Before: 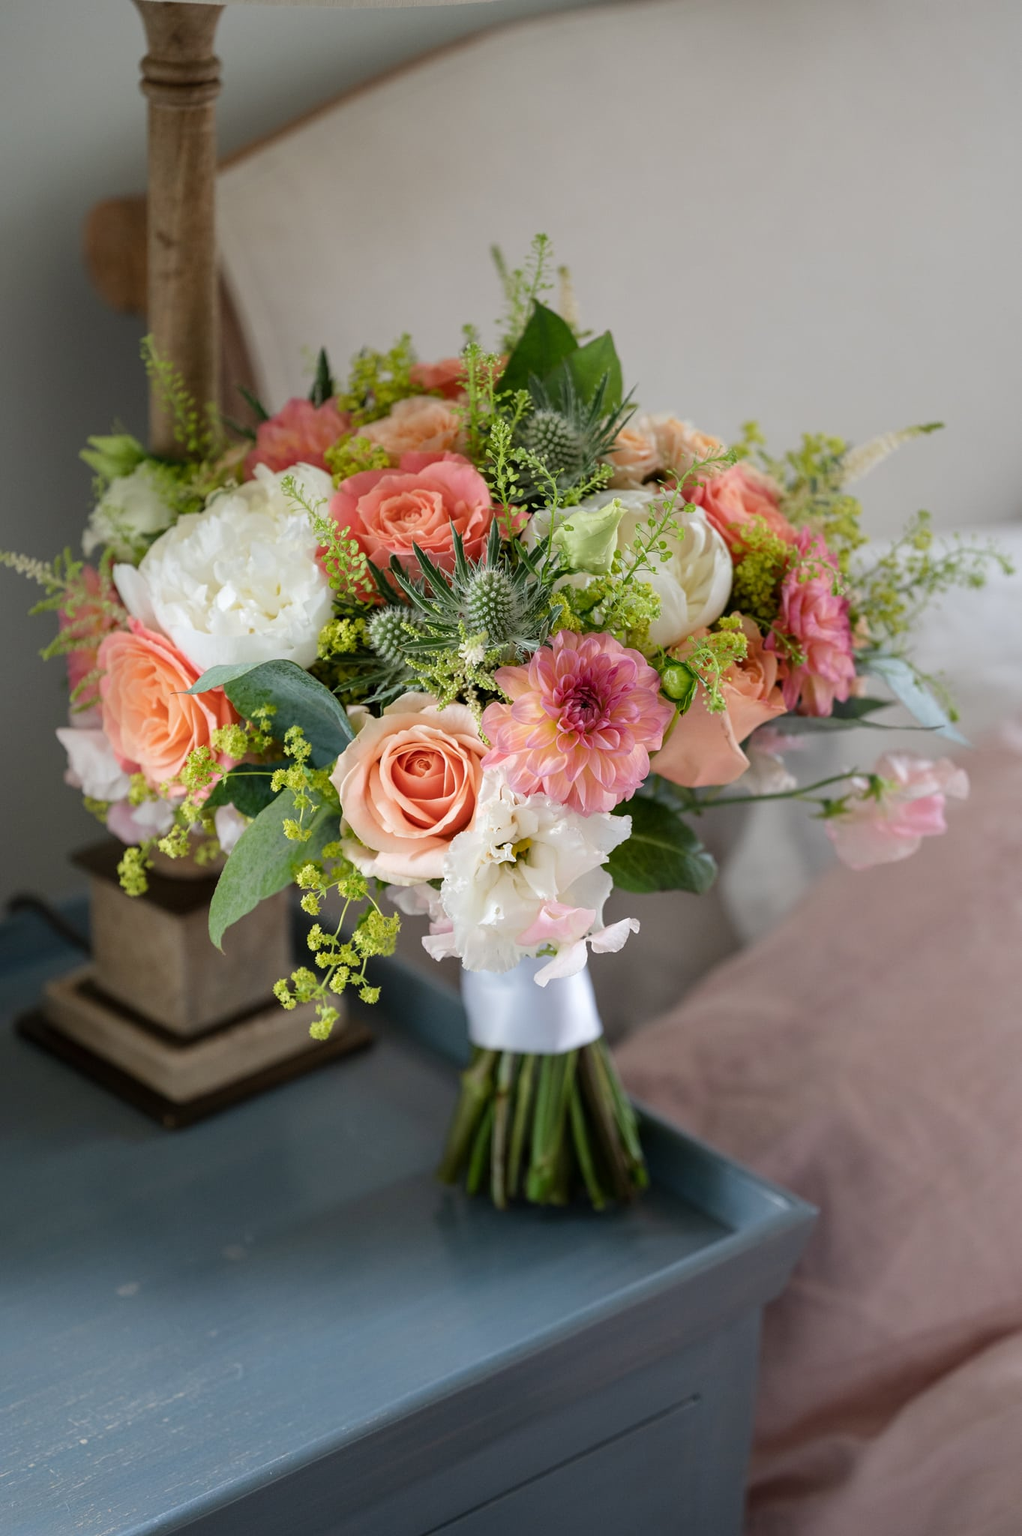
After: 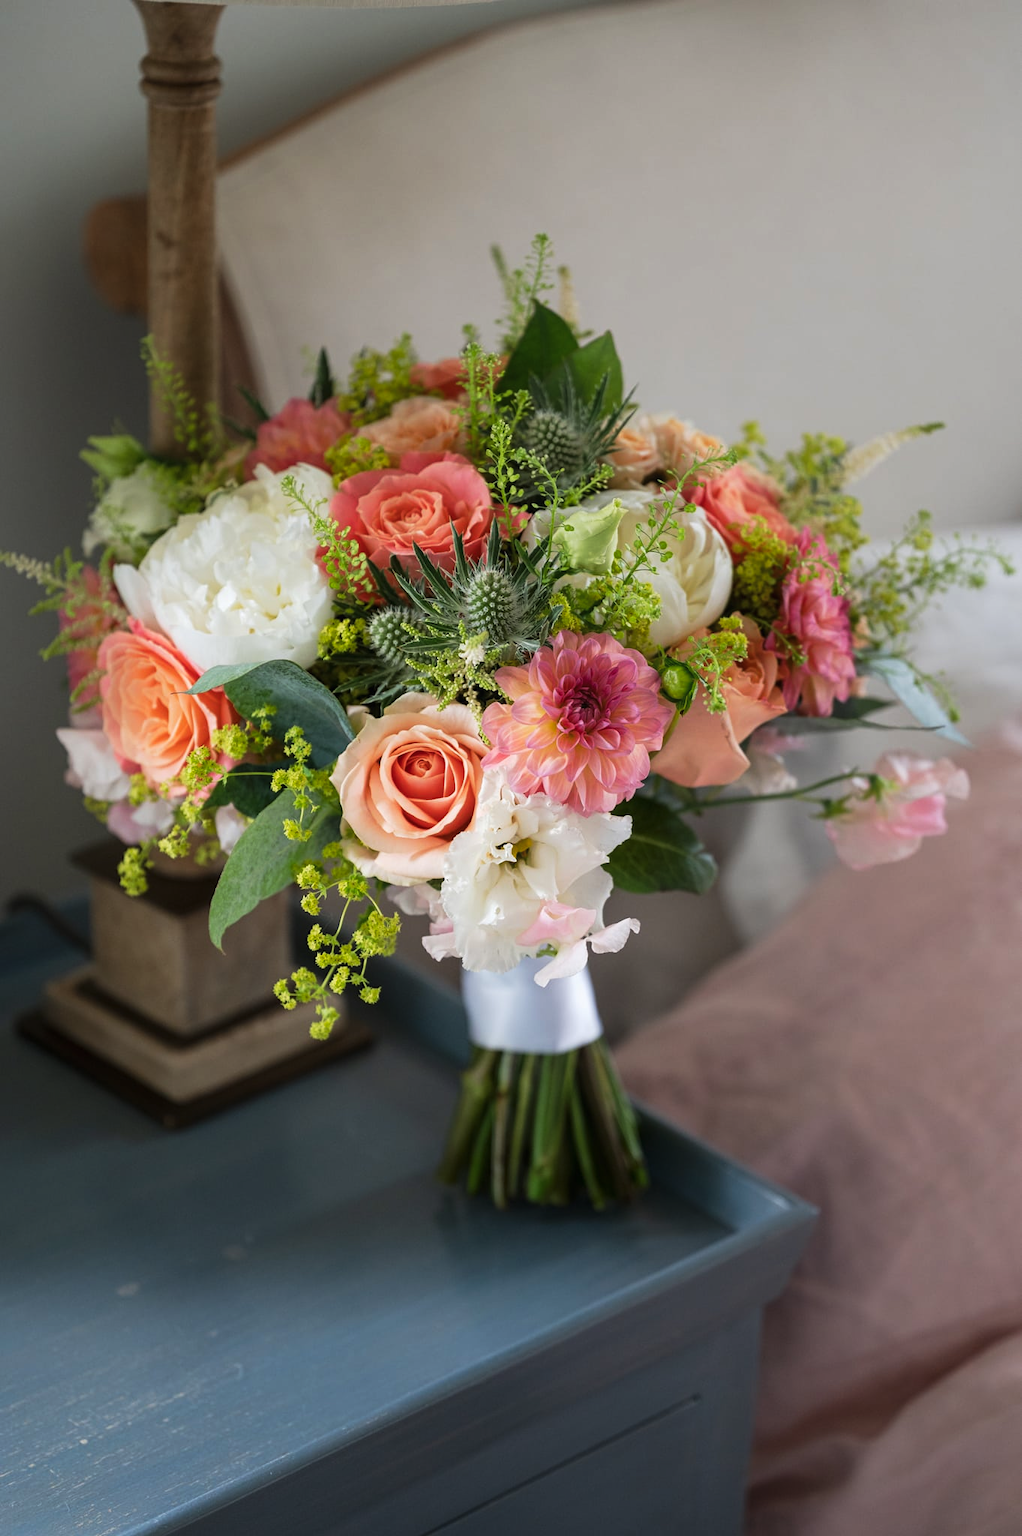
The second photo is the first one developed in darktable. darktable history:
tone curve: curves: ch0 [(0, 0) (0.003, 0.002) (0.011, 0.009) (0.025, 0.022) (0.044, 0.041) (0.069, 0.059) (0.1, 0.082) (0.136, 0.106) (0.177, 0.138) (0.224, 0.179) (0.277, 0.226) (0.335, 0.28) (0.399, 0.342) (0.468, 0.413) (0.543, 0.493) (0.623, 0.591) (0.709, 0.699) (0.801, 0.804) (0.898, 0.899) (1, 1)], preserve colors none
contrast equalizer: y [[0.5, 0.5, 0.478, 0.5, 0.5, 0.5], [0.5 ×6], [0.5 ×6], [0 ×6], [0 ×6]]
